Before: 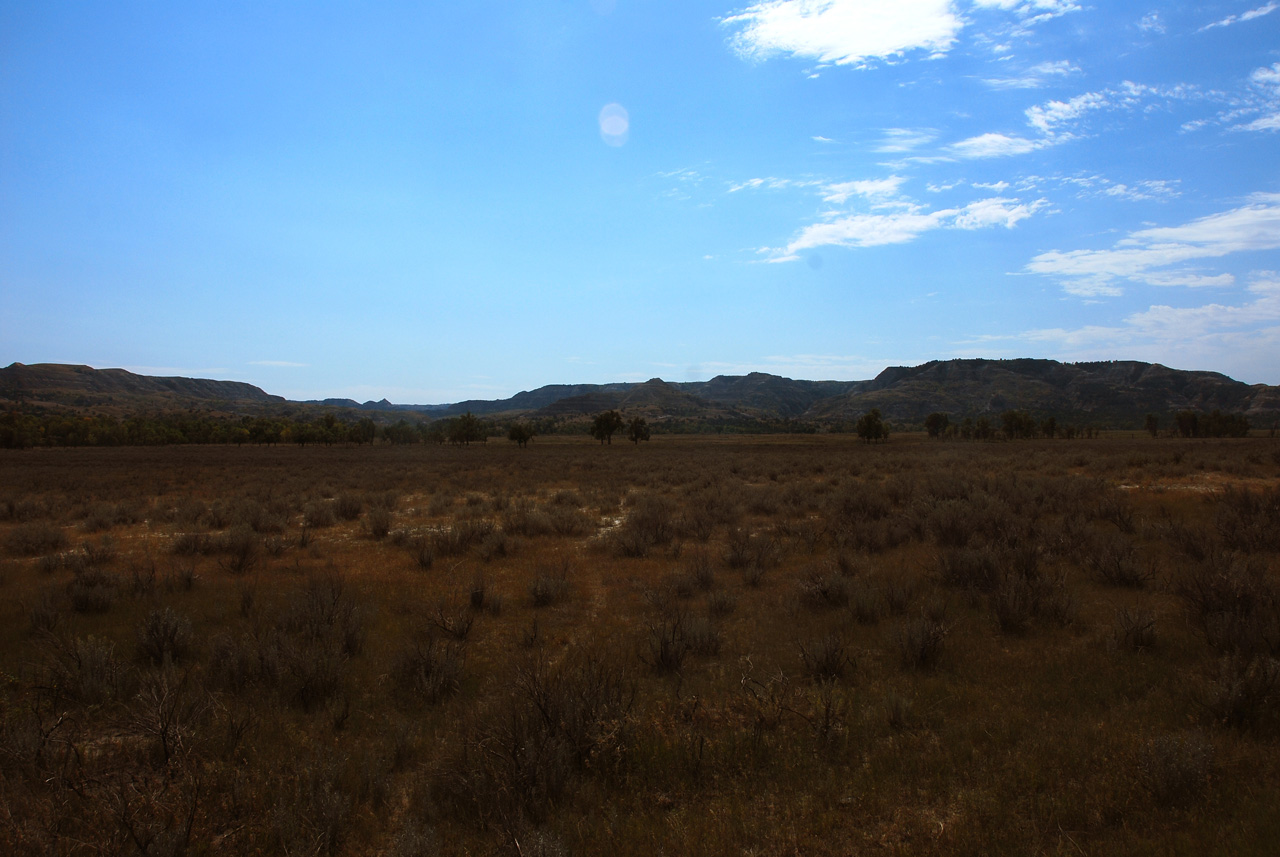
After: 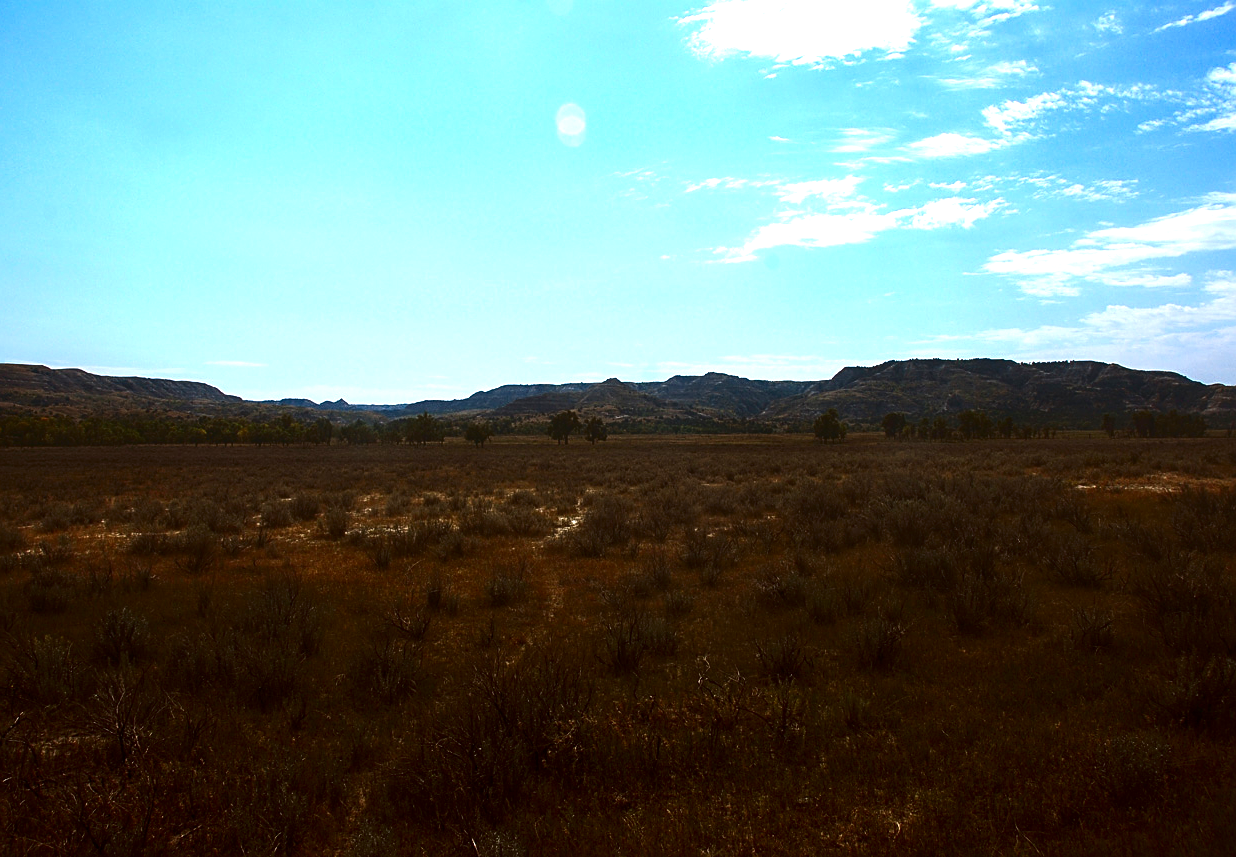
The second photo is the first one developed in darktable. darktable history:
exposure: black level correction 0, exposure 0.899 EV, compensate highlight preservation false
sharpen: on, module defaults
contrast brightness saturation: contrast 0.188, brightness -0.234, saturation 0.108
shadows and highlights: shadows 12.37, white point adjustment 1.2, highlights -1.31, soften with gaussian
local contrast: detail 130%
crop and rotate: left 3.408%
